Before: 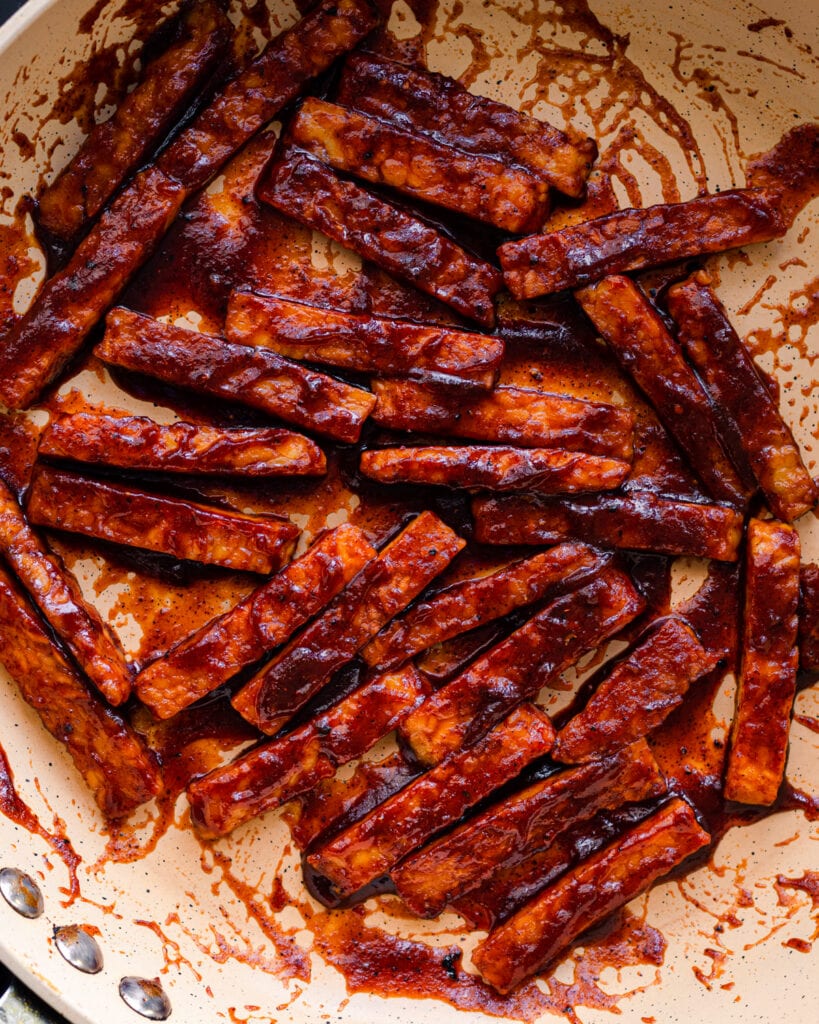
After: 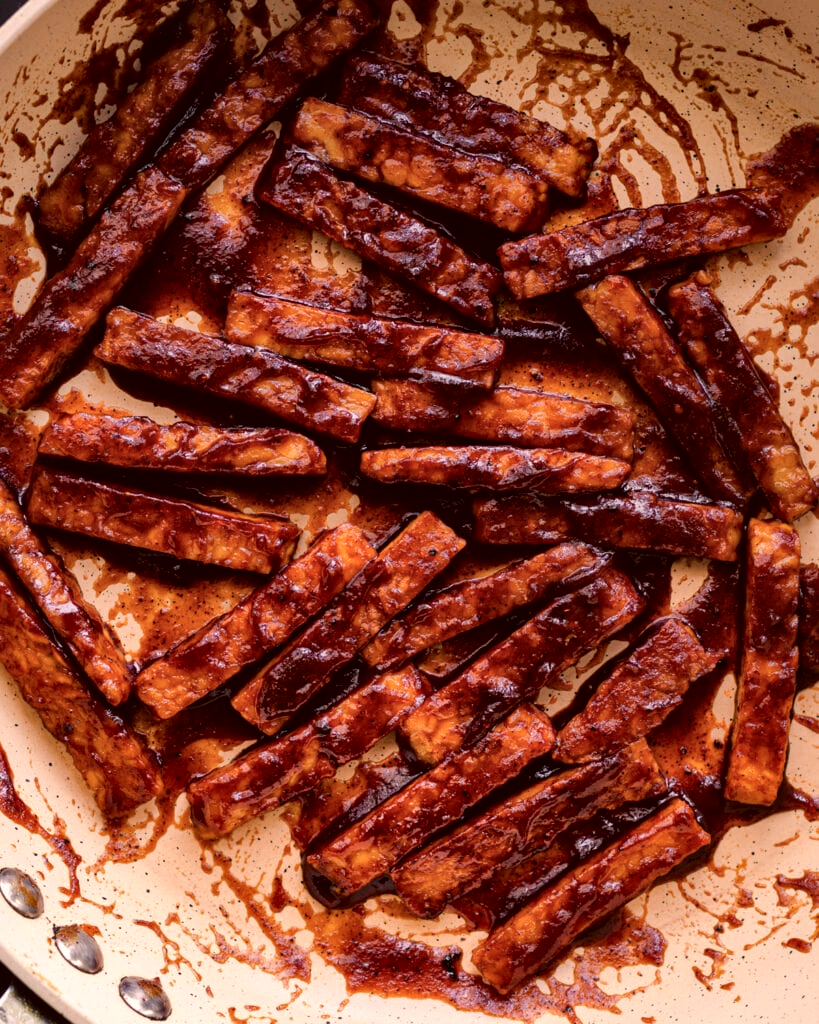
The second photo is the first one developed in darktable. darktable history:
color correction: highlights a* 10.21, highlights b* 9.79, shadows a* 8.61, shadows b* 7.88, saturation 0.8
local contrast: mode bilateral grid, contrast 20, coarseness 50, detail 159%, midtone range 0.2
